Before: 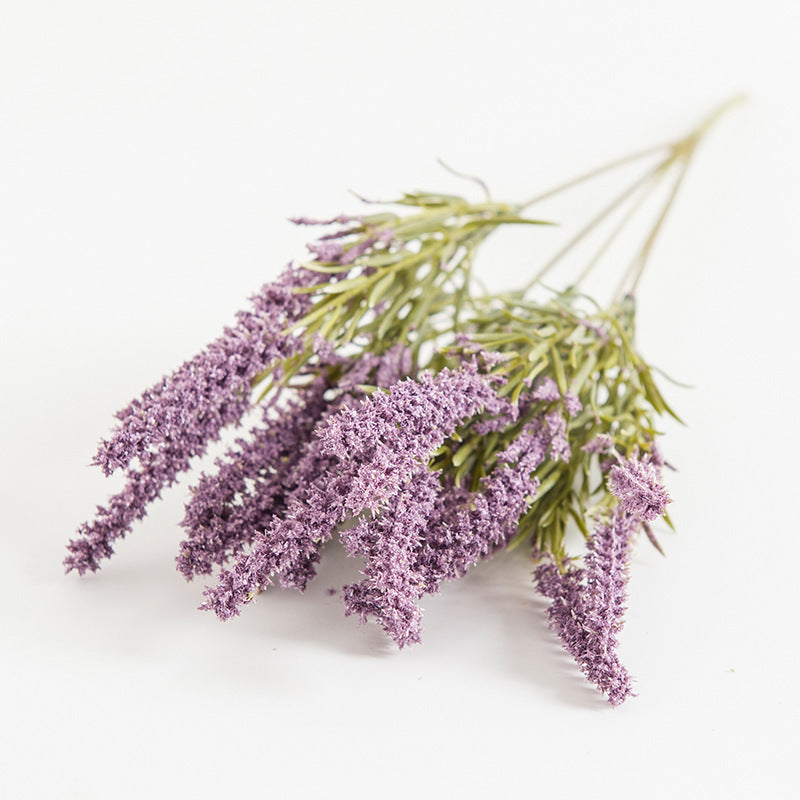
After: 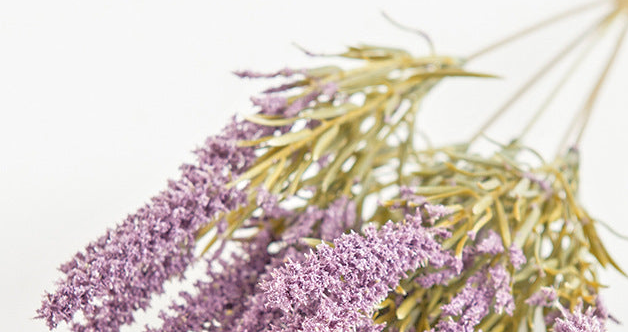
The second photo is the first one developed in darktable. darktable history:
tone equalizer: -7 EV 0.15 EV, -6 EV 0.6 EV, -5 EV 1.15 EV, -4 EV 1.33 EV, -3 EV 1.15 EV, -2 EV 0.6 EV, -1 EV 0.15 EV, mask exposure compensation -0.5 EV
crop: left 7.036%, top 18.398%, right 14.379%, bottom 40.043%
color zones: curves: ch1 [(0, 0.455) (0.063, 0.455) (0.286, 0.495) (0.429, 0.5) (0.571, 0.5) (0.714, 0.5) (0.857, 0.5) (1, 0.455)]; ch2 [(0, 0.532) (0.063, 0.521) (0.233, 0.447) (0.429, 0.489) (0.571, 0.5) (0.714, 0.5) (0.857, 0.5) (1, 0.532)]
